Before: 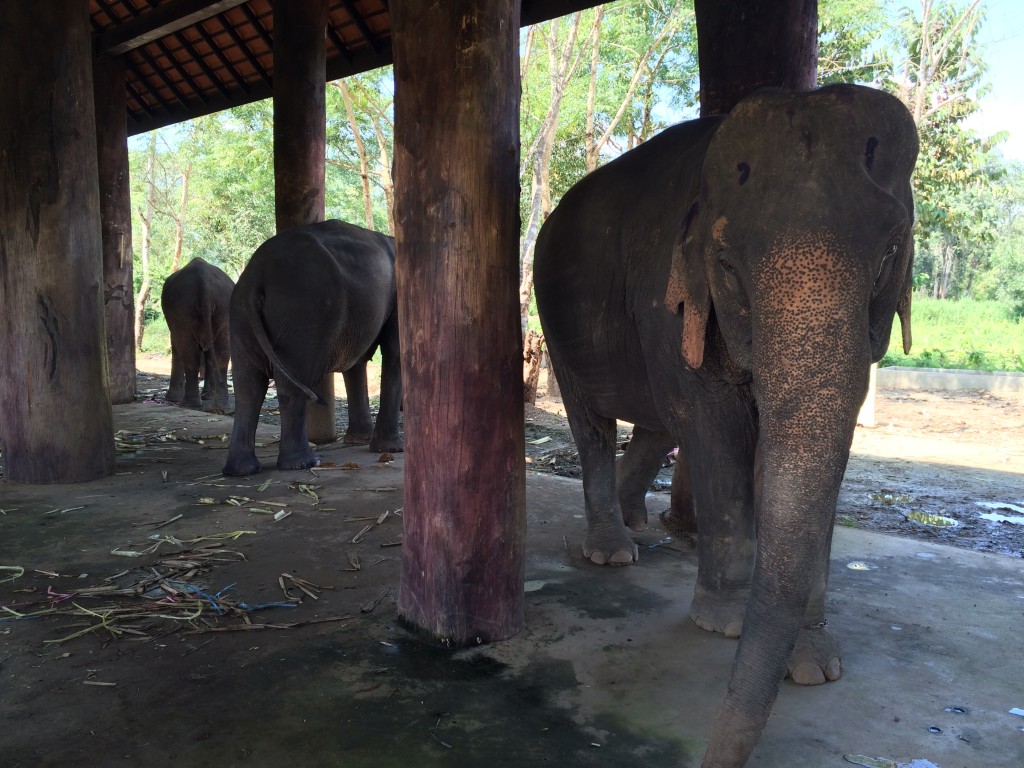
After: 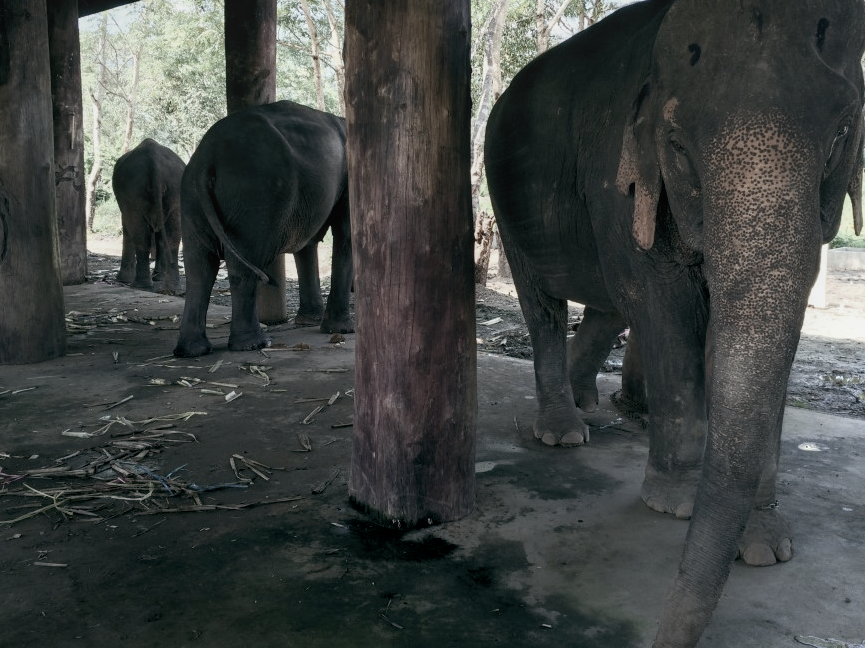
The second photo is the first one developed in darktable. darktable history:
color balance rgb: global offset › luminance -0.348%, global offset › chroma 0.11%, global offset › hue 163.25°, perceptual saturation grading › global saturation 20%, perceptual saturation grading › highlights -25.523%, perceptual saturation grading › shadows 50.239%
crop and rotate: left 4.822%, top 15.534%, right 10.661%
local contrast: detail 109%
color correction: highlights b* 0.015, saturation 0.314
contrast brightness saturation: contrast 0.099, brightness 0.015, saturation 0.023
